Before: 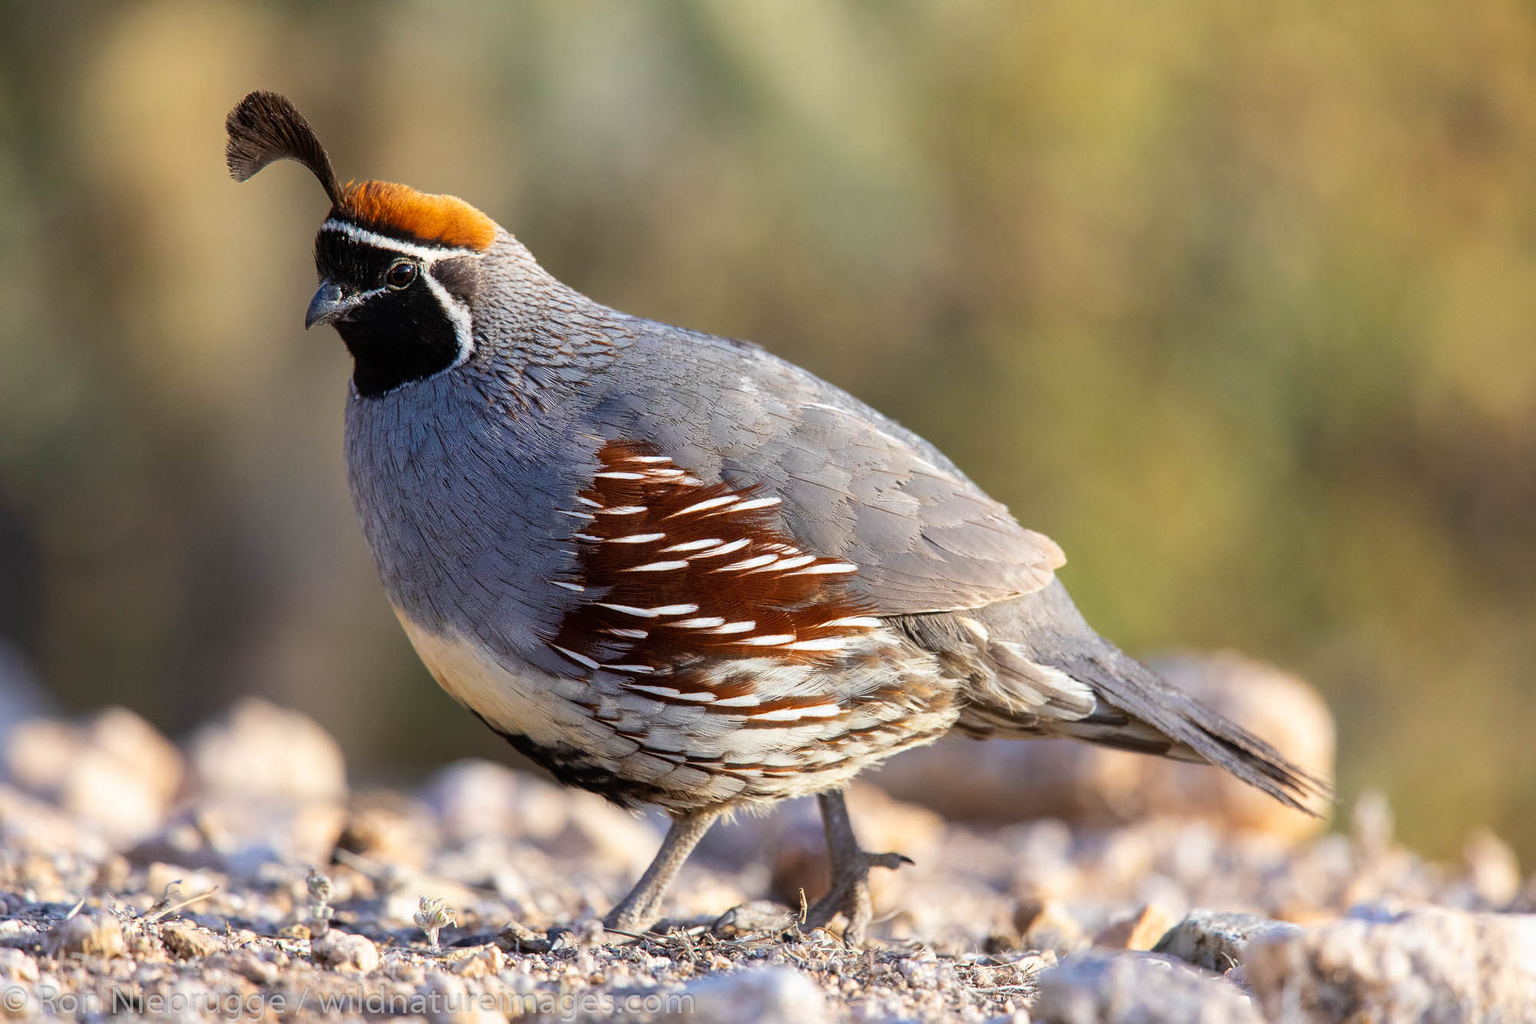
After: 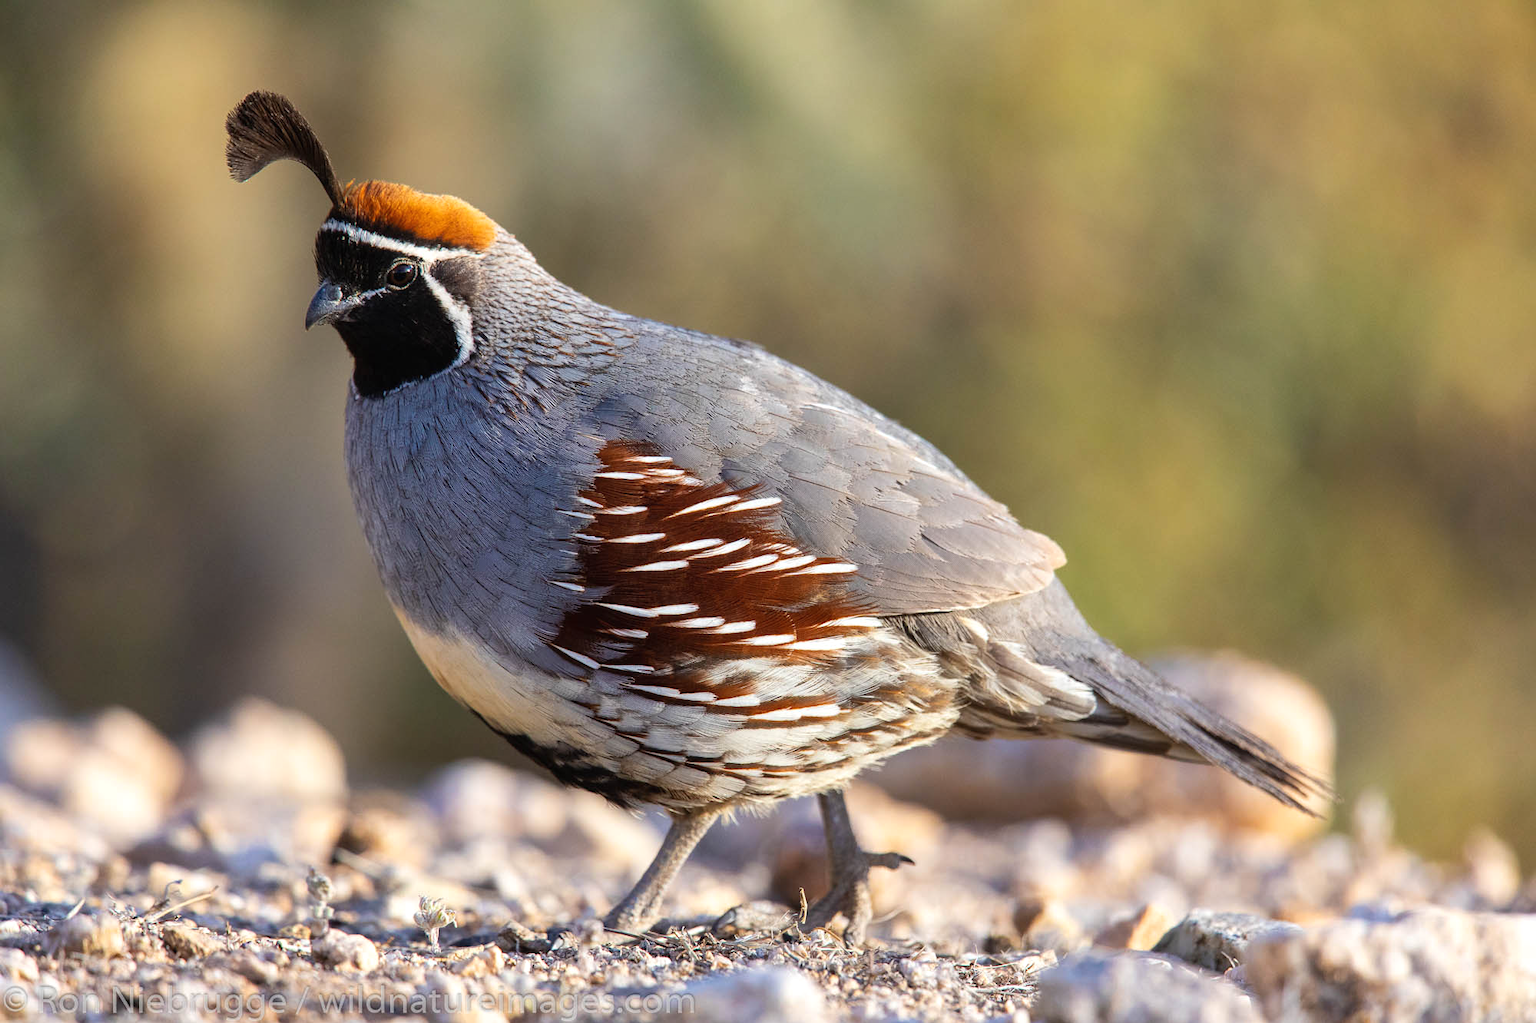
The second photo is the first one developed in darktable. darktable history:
exposure: black level correction -0.001, exposure 0.08 EV, compensate highlight preservation false
shadows and highlights: shadows 37.27, highlights -28.18, soften with gaussian
